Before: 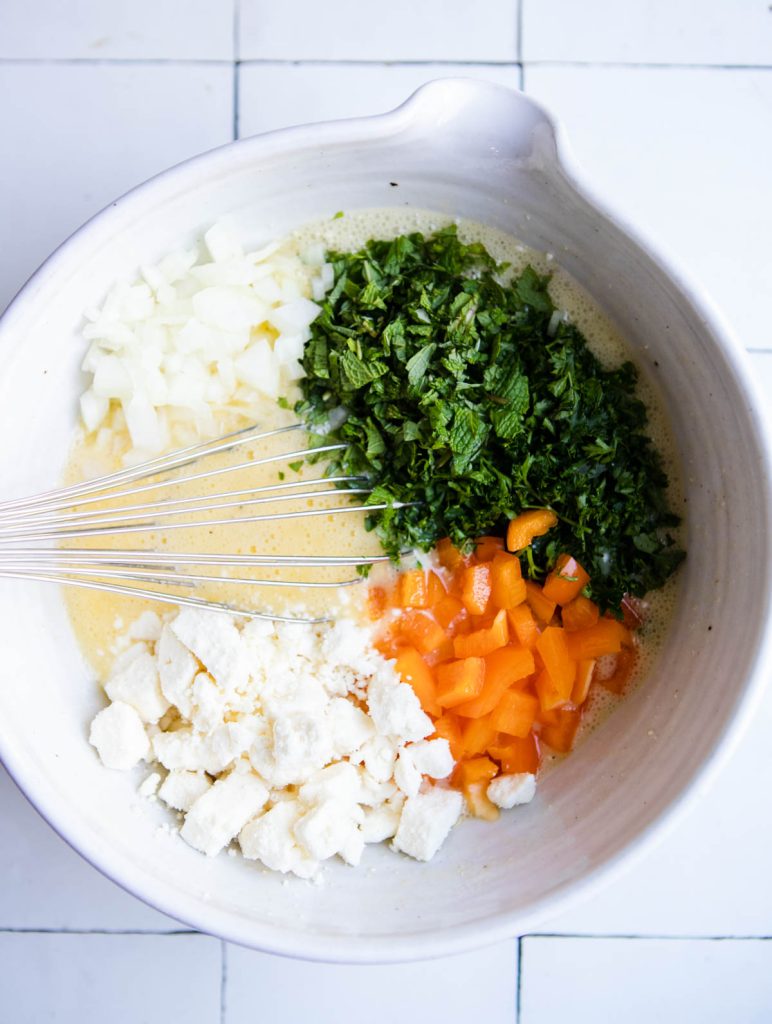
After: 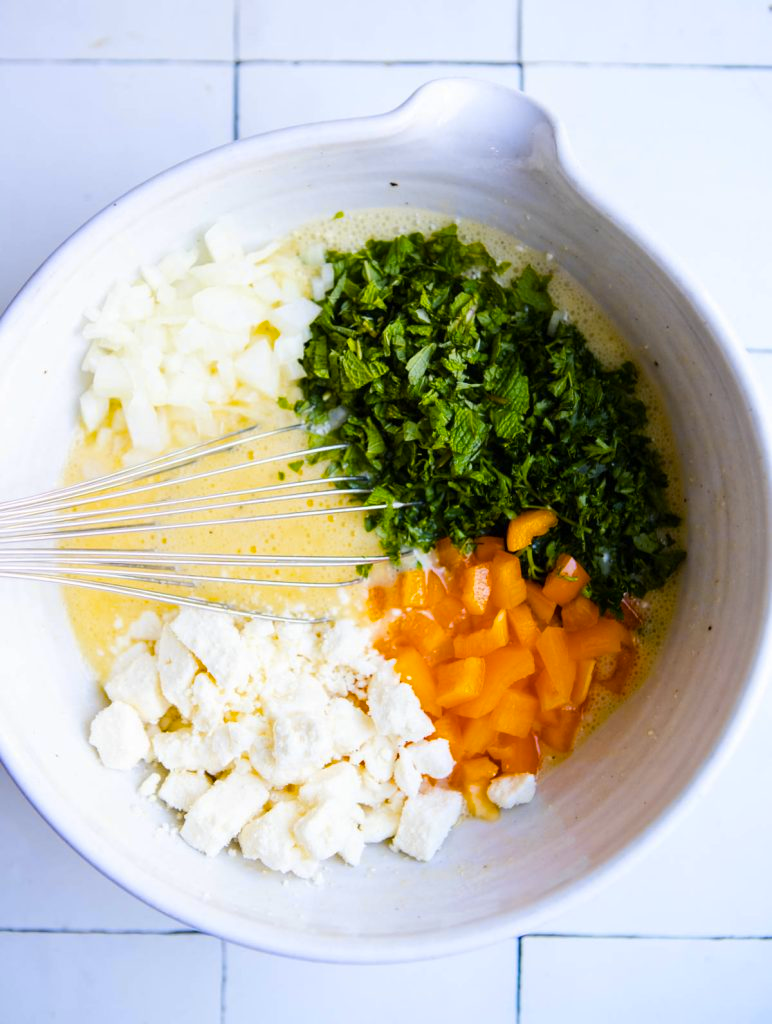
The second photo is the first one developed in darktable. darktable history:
color balance rgb: perceptual saturation grading › global saturation 20%, global vibrance 20%
white balance: emerald 1
color contrast: green-magenta contrast 0.85, blue-yellow contrast 1.25, unbound 0
